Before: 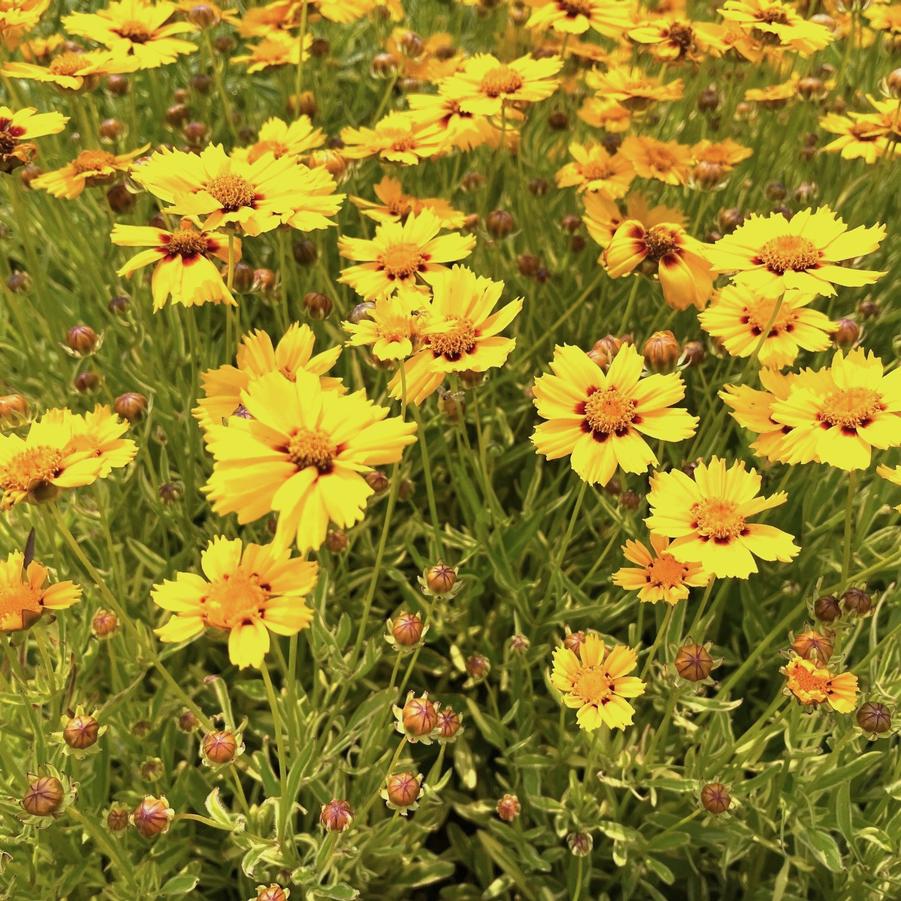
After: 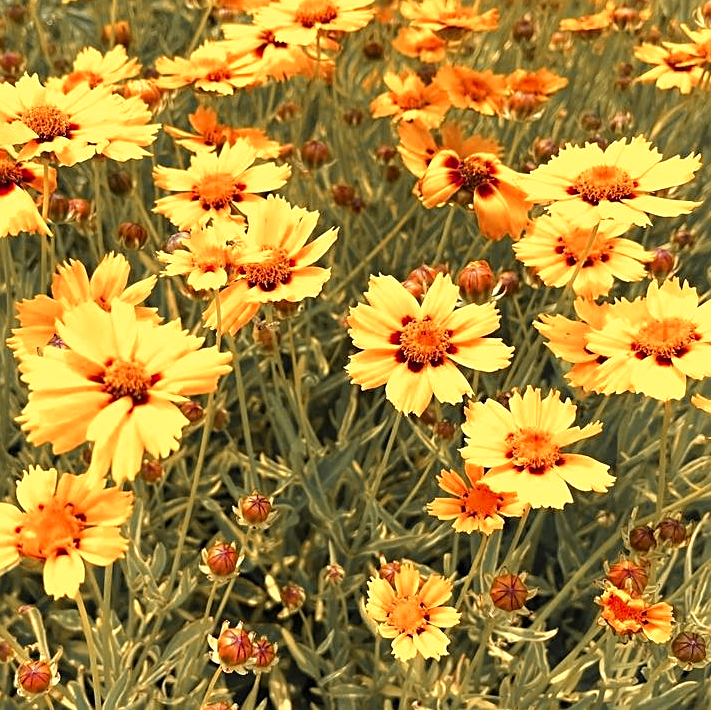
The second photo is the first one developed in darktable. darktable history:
sharpen: on, module defaults
tone equalizer: -8 EV -0.415 EV, -7 EV -0.355 EV, -6 EV -0.308 EV, -5 EV -0.245 EV, -3 EV 0.196 EV, -2 EV 0.322 EV, -1 EV 0.393 EV, +0 EV 0.394 EV
crop and rotate: left 20.601%, top 7.792%, right 0.415%, bottom 13.385%
color zones: curves: ch0 [(0, 0.363) (0.128, 0.373) (0.25, 0.5) (0.402, 0.407) (0.521, 0.525) (0.63, 0.559) (0.729, 0.662) (0.867, 0.471)]; ch1 [(0, 0.515) (0.136, 0.618) (0.25, 0.5) (0.378, 0) (0.516, 0) (0.622, 0.593) (0.737, 0.819) (0.87, 0.593)]; ch2 [(0, 0.529) (0.128, 0.471) (0.282, 0.451) (0.386, 0.662) (0.516, 0.525) (0.633, 0.554) (0.75, 0.62) (0.875, 0.441)]
